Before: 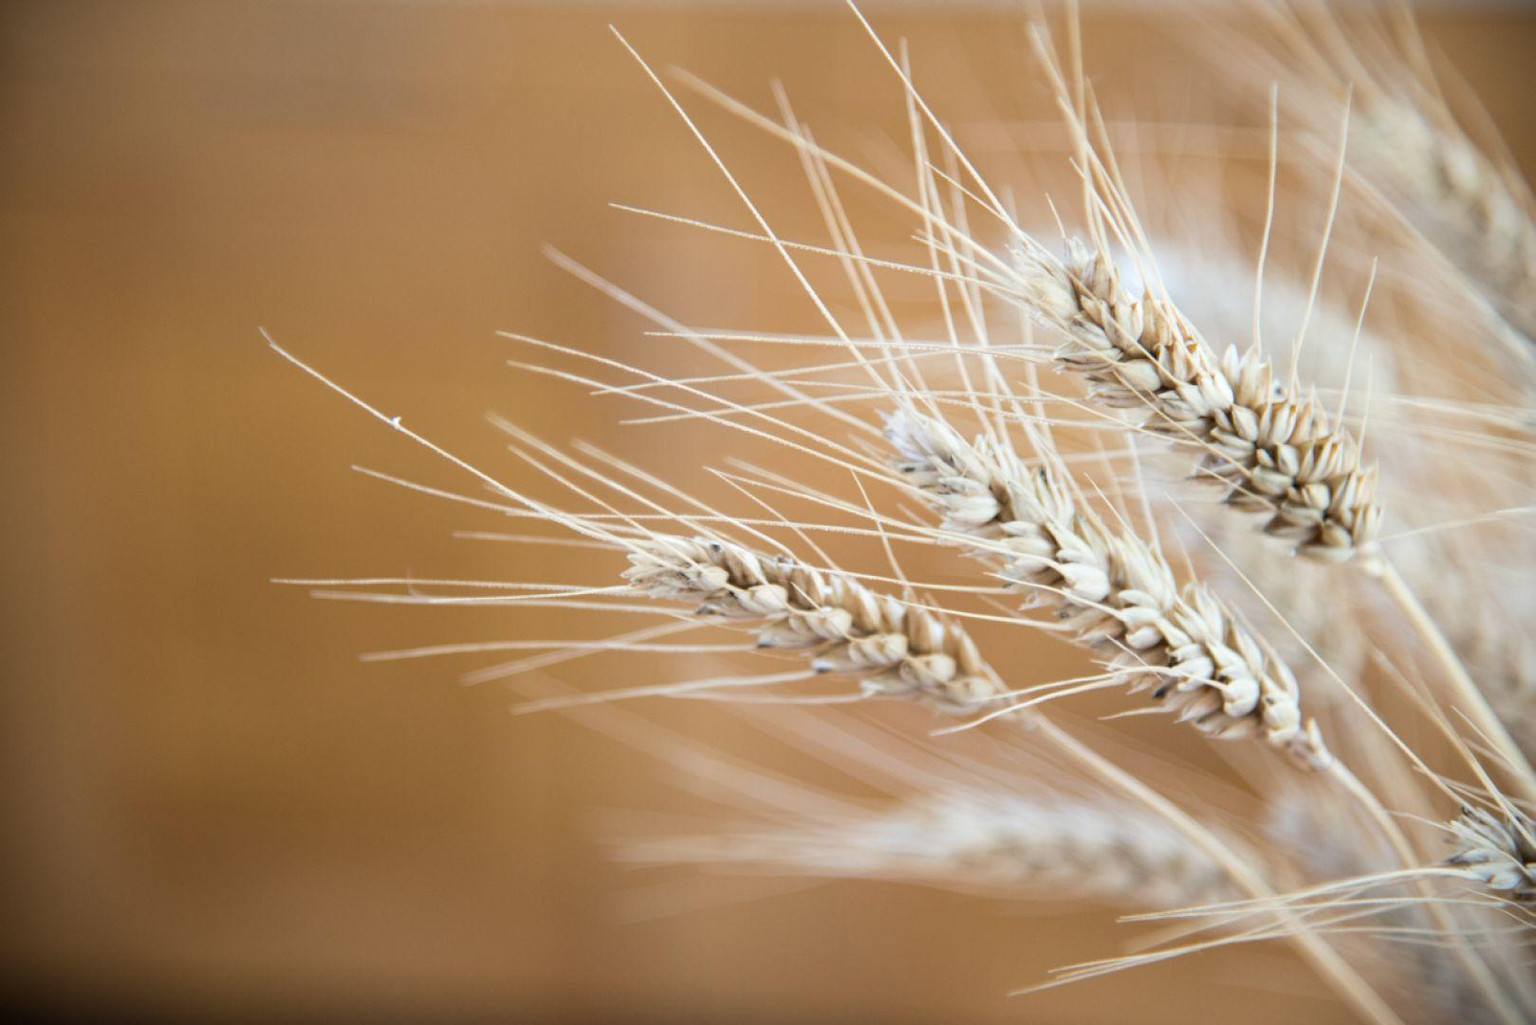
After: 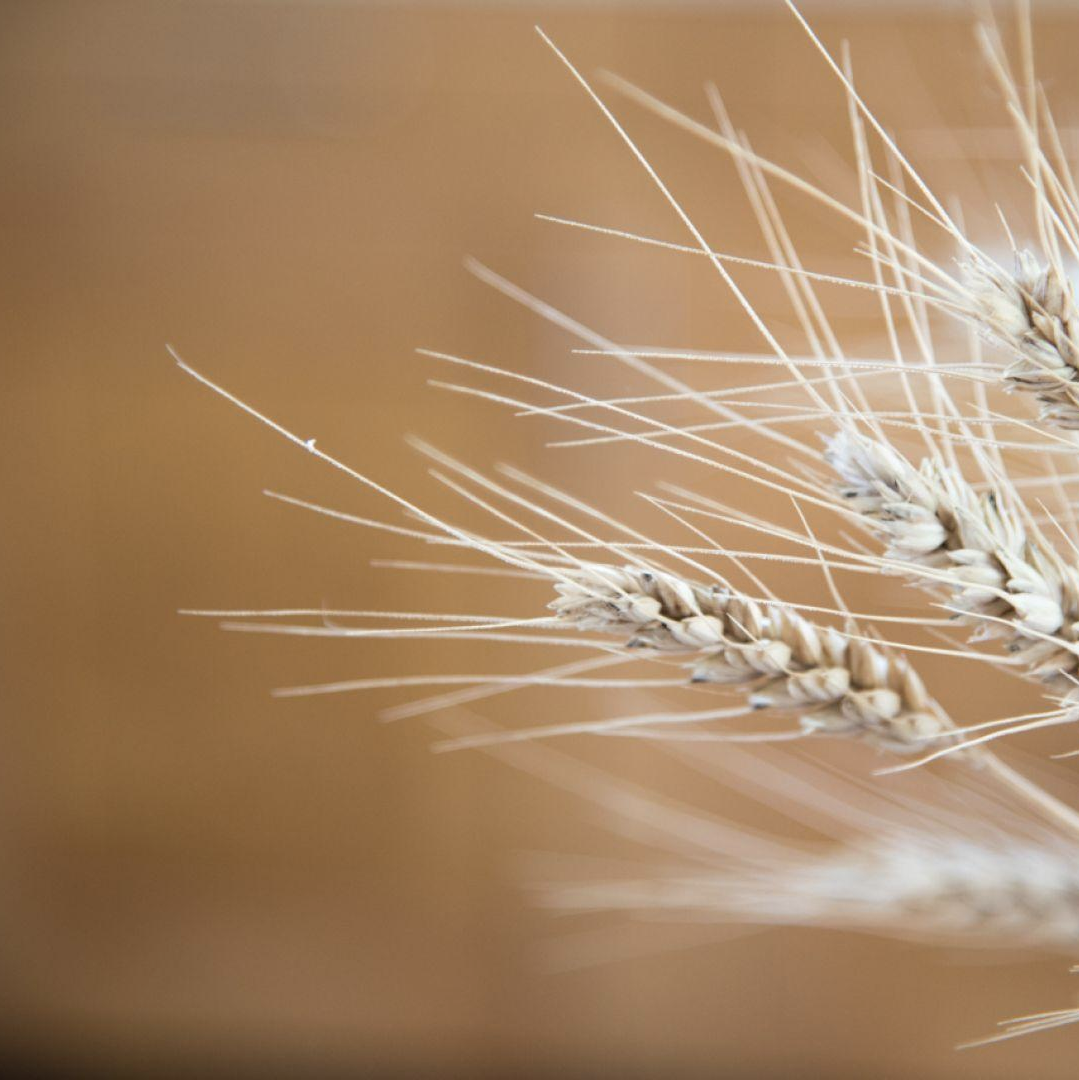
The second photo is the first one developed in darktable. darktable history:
color correction: saturation 0.85
crop and rotate: left 6.617%, right 26.717%
